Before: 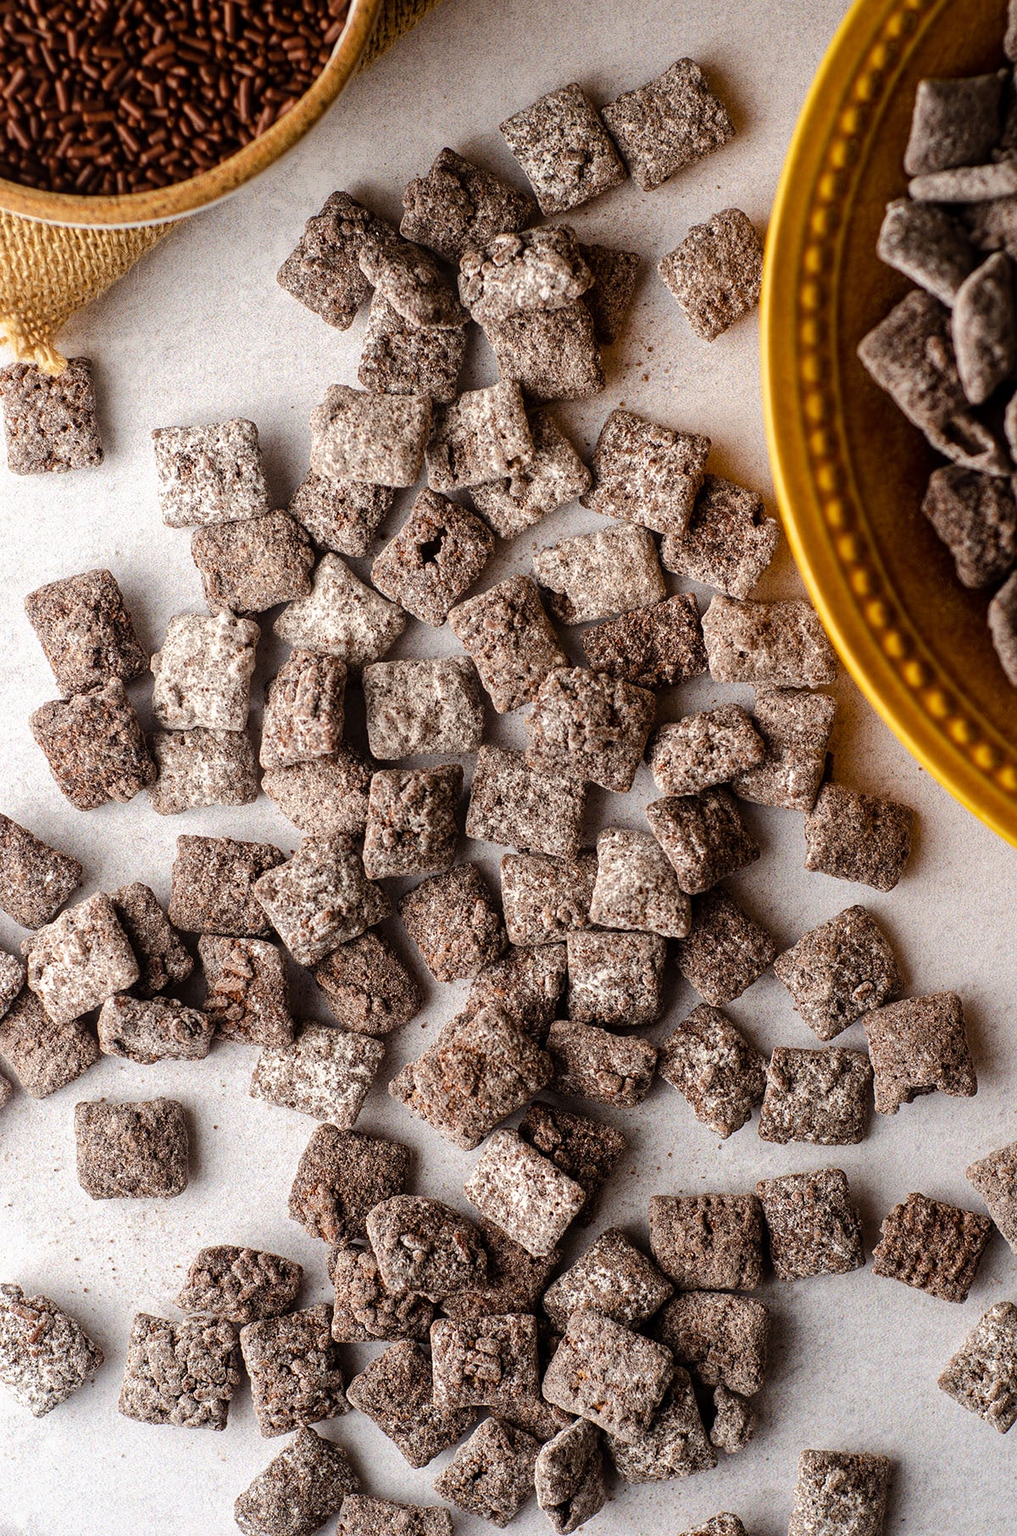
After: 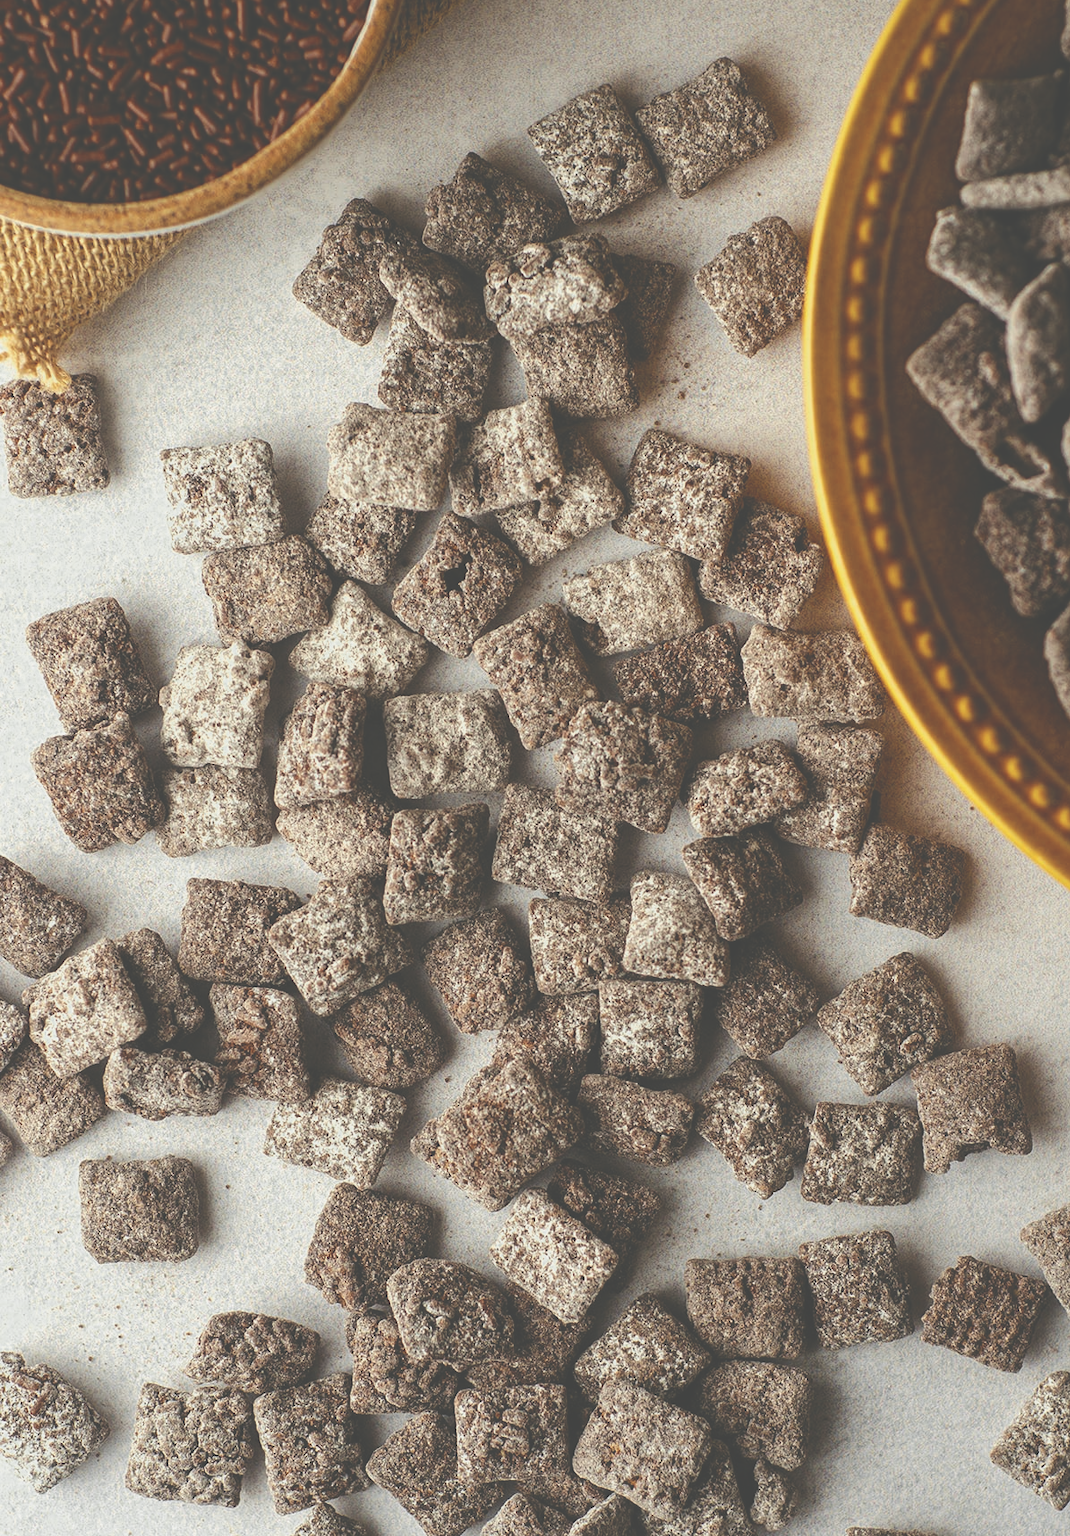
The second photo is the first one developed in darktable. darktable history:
crop: top 0.268%, right 0.258%, bottom 4.991%
exposure: black level correction -0.063, exposure -0.05 EV, compensate highlight preservation false
color zones: curves: ch0 [(0.035, 0.242) (0.25, 0.5) (0.384, 0.214) (0.488, 0.255) (0.75, 0.5)]; ch1 [(0.063, 0.379) (0.25, 0.5) (0.354, 0.201) (0.489, 0.085) (0.729, 0.271)]; ch2 [(0.25, 0.5) (0.38, 0.517) (0.442, 0.51) (0.735, 0.456)]
color correction: highlights a* -4.71, highlights b* 5.06, saturation 0.952
